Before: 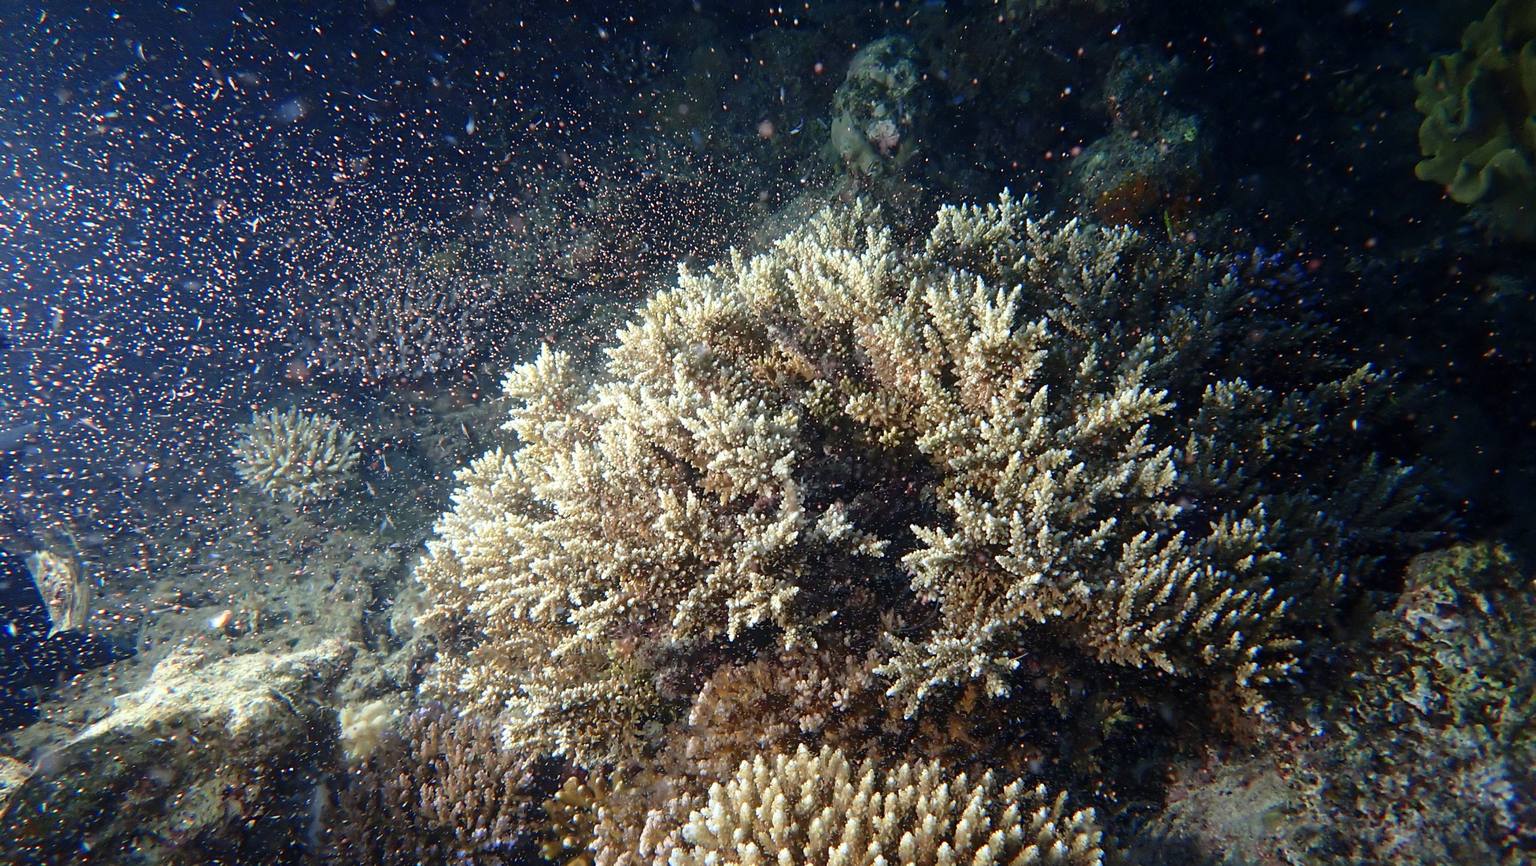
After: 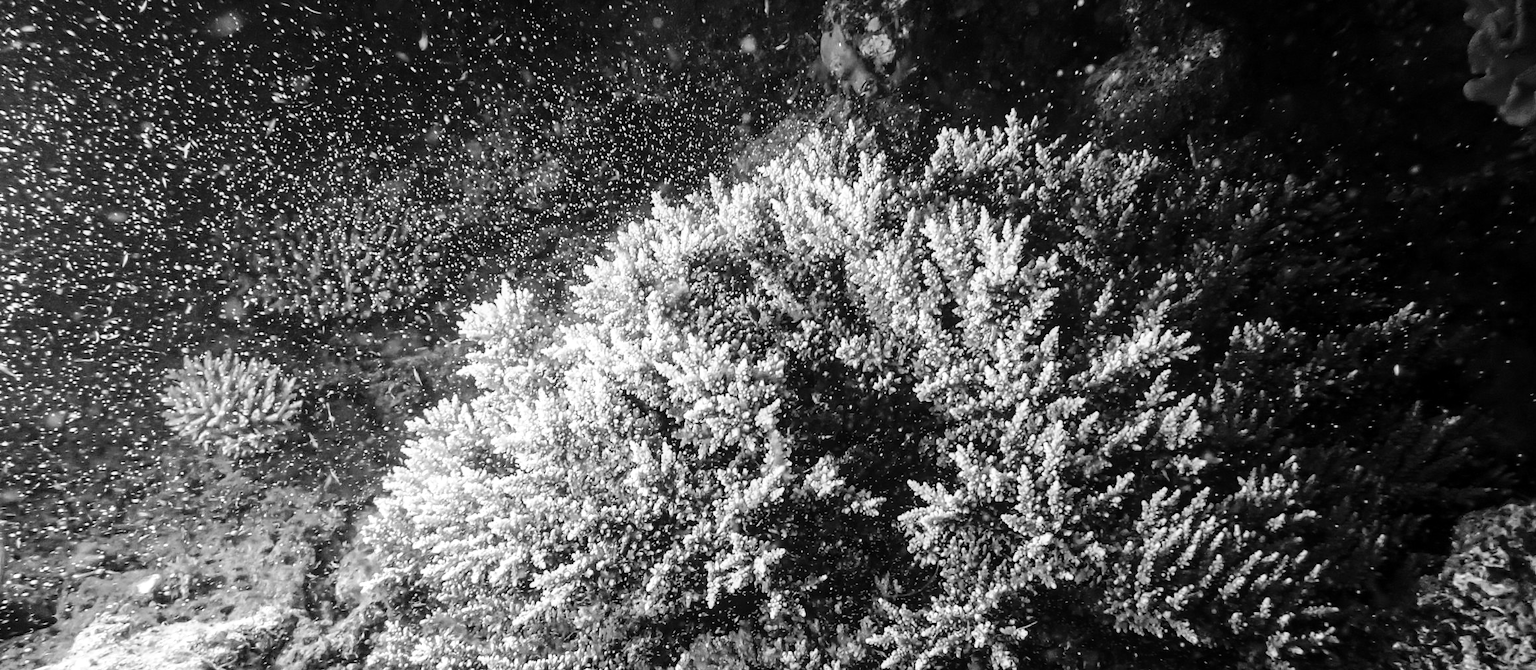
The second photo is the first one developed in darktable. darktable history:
local contrast: on, module defaults
crop: left 5.596%, top 10.314%, right 3.534%, bottom 19.395%
monochrome: on, module defaults
base curve: curves: ch0 [(0, 0) (0.036, 0.025) (0.121, 0.166) (0.206, 0.329) (0.605, 0.79) (1, 1)], preserve colors none
